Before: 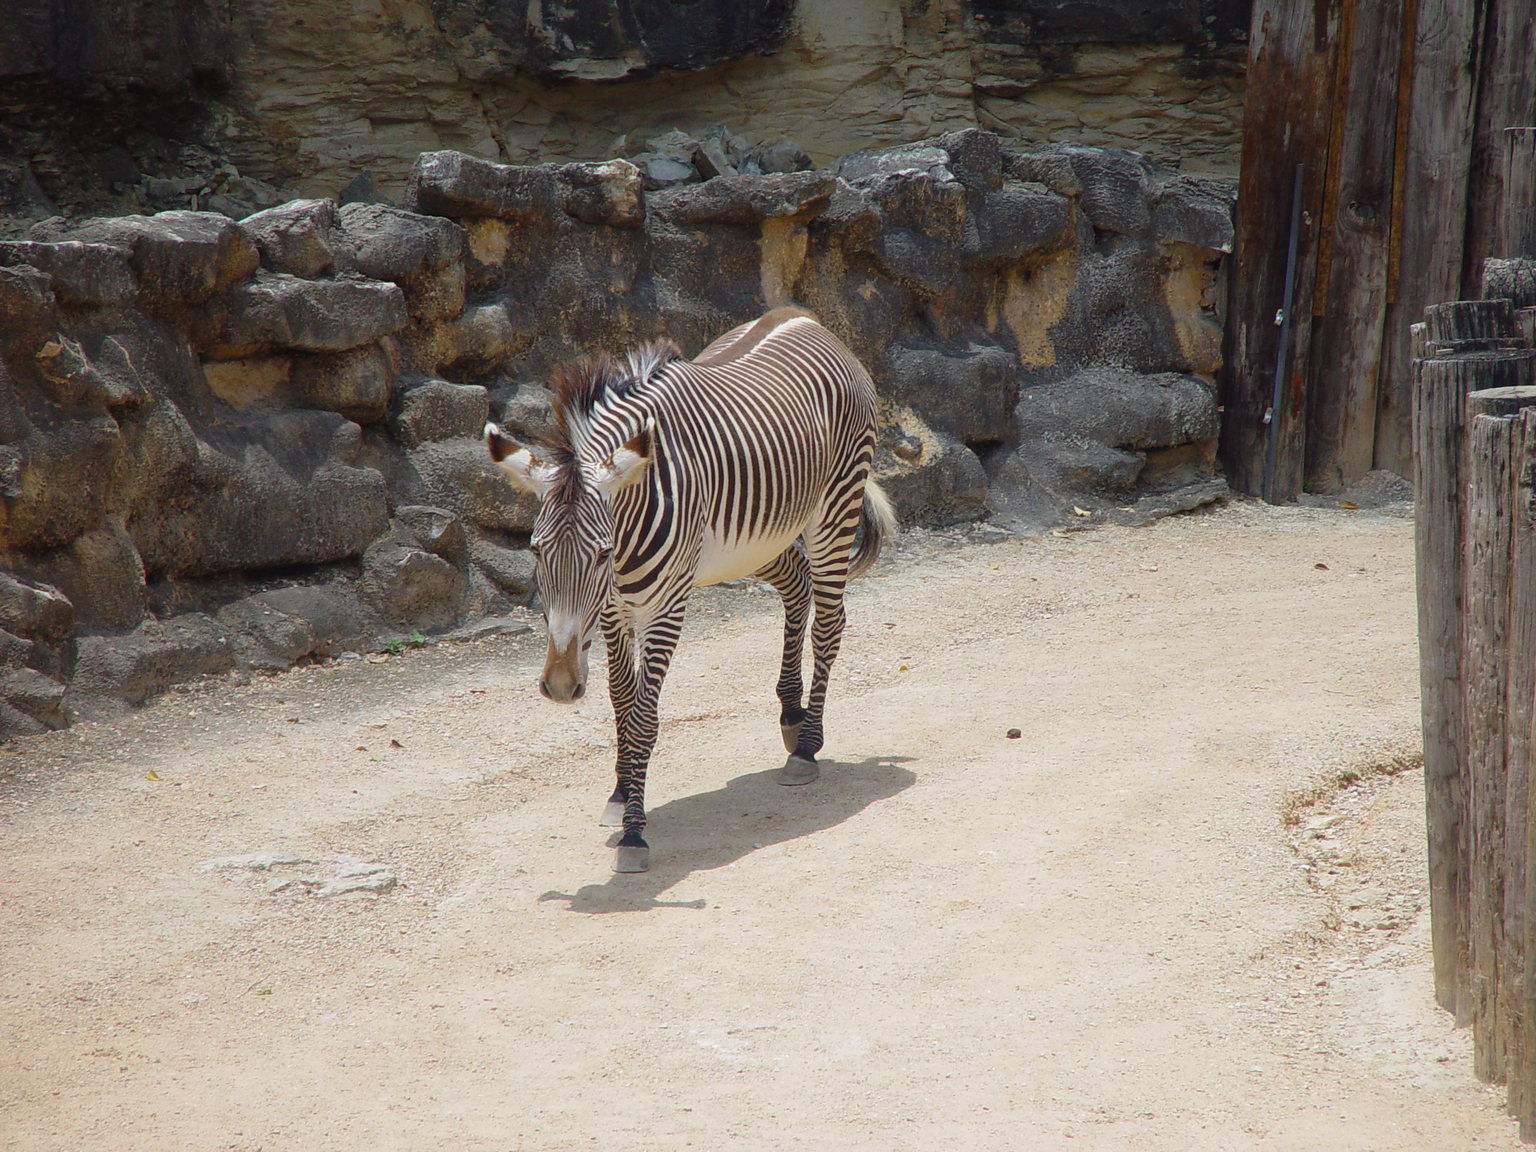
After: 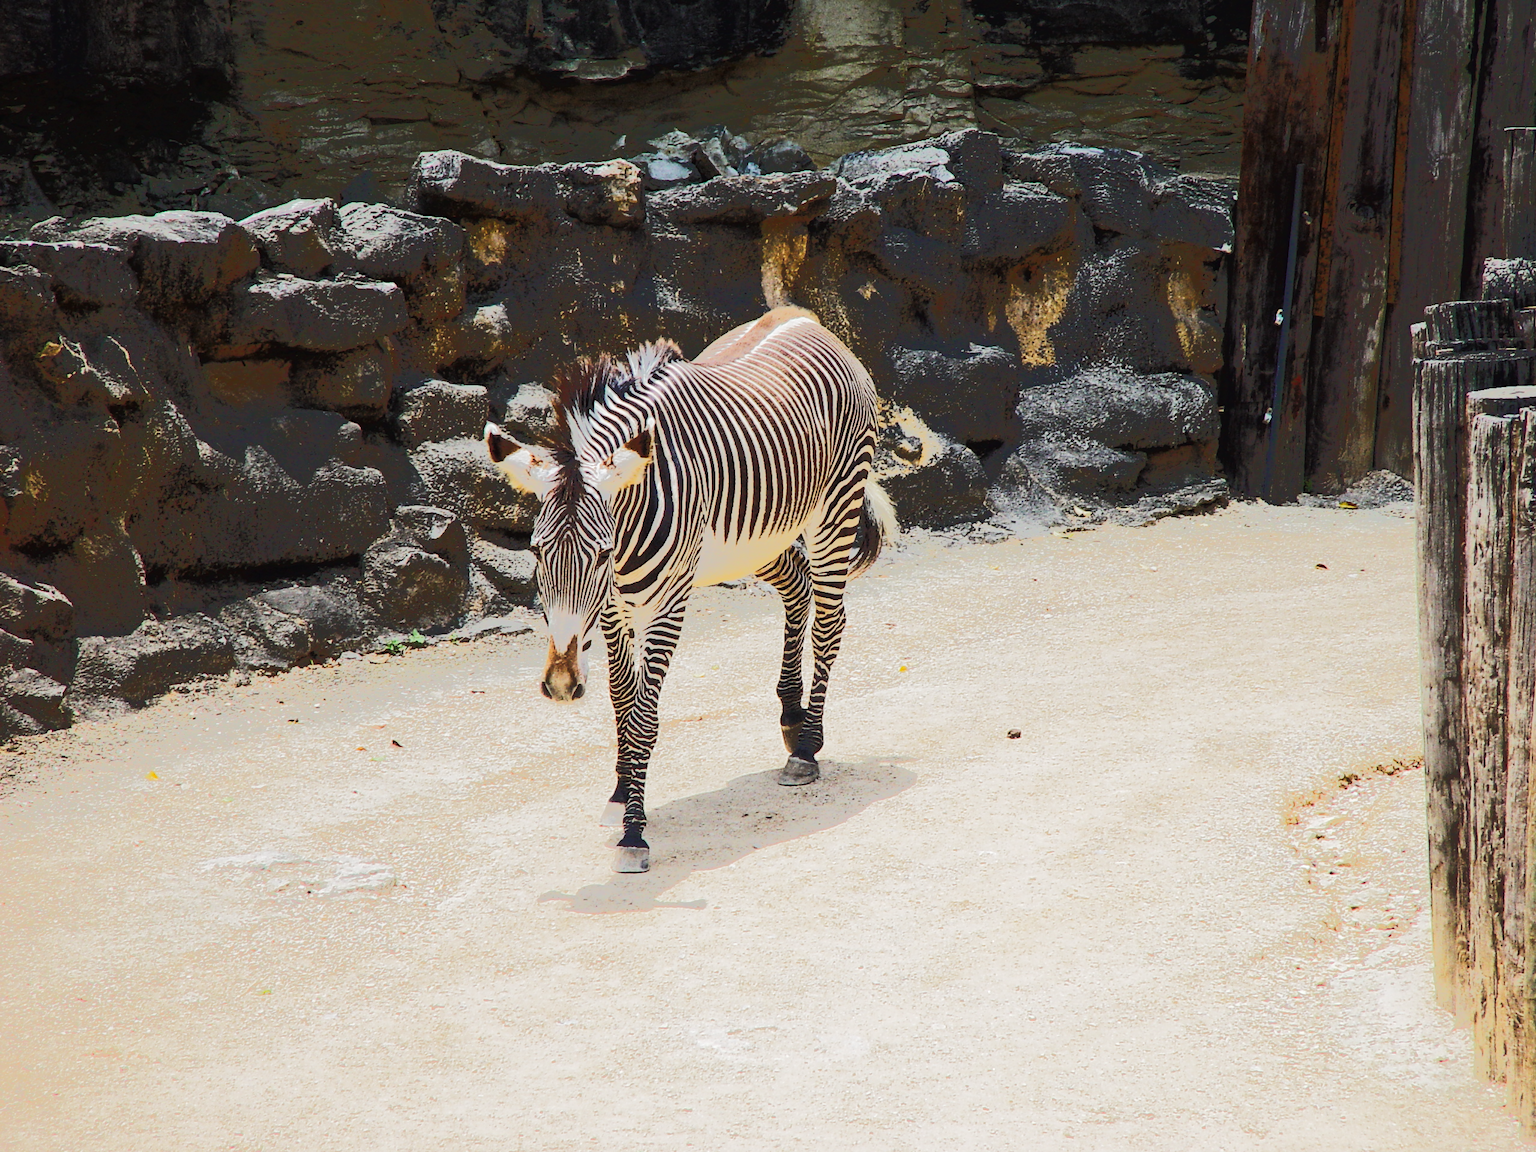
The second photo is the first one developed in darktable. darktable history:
tone curve: curves: ch0 [(0, 0) (0.288, 0.201) (0.683, 0.793) (1, 1)], preserve colors none
levels: mode automatic
tone equalizer: -7 EV -0.638 EV, -6 EV 0.987 EV, -5 EV -0.452 EV, -4 EV 0.469 EV, -3 EV 0.408 EV, -2 EV 0.128 EV, -1 EV -0.173 EV, +0 EV -0.4 EV, edges refinement/feathering 500, mask exposure compensation -1.57 EV, preserve details no
